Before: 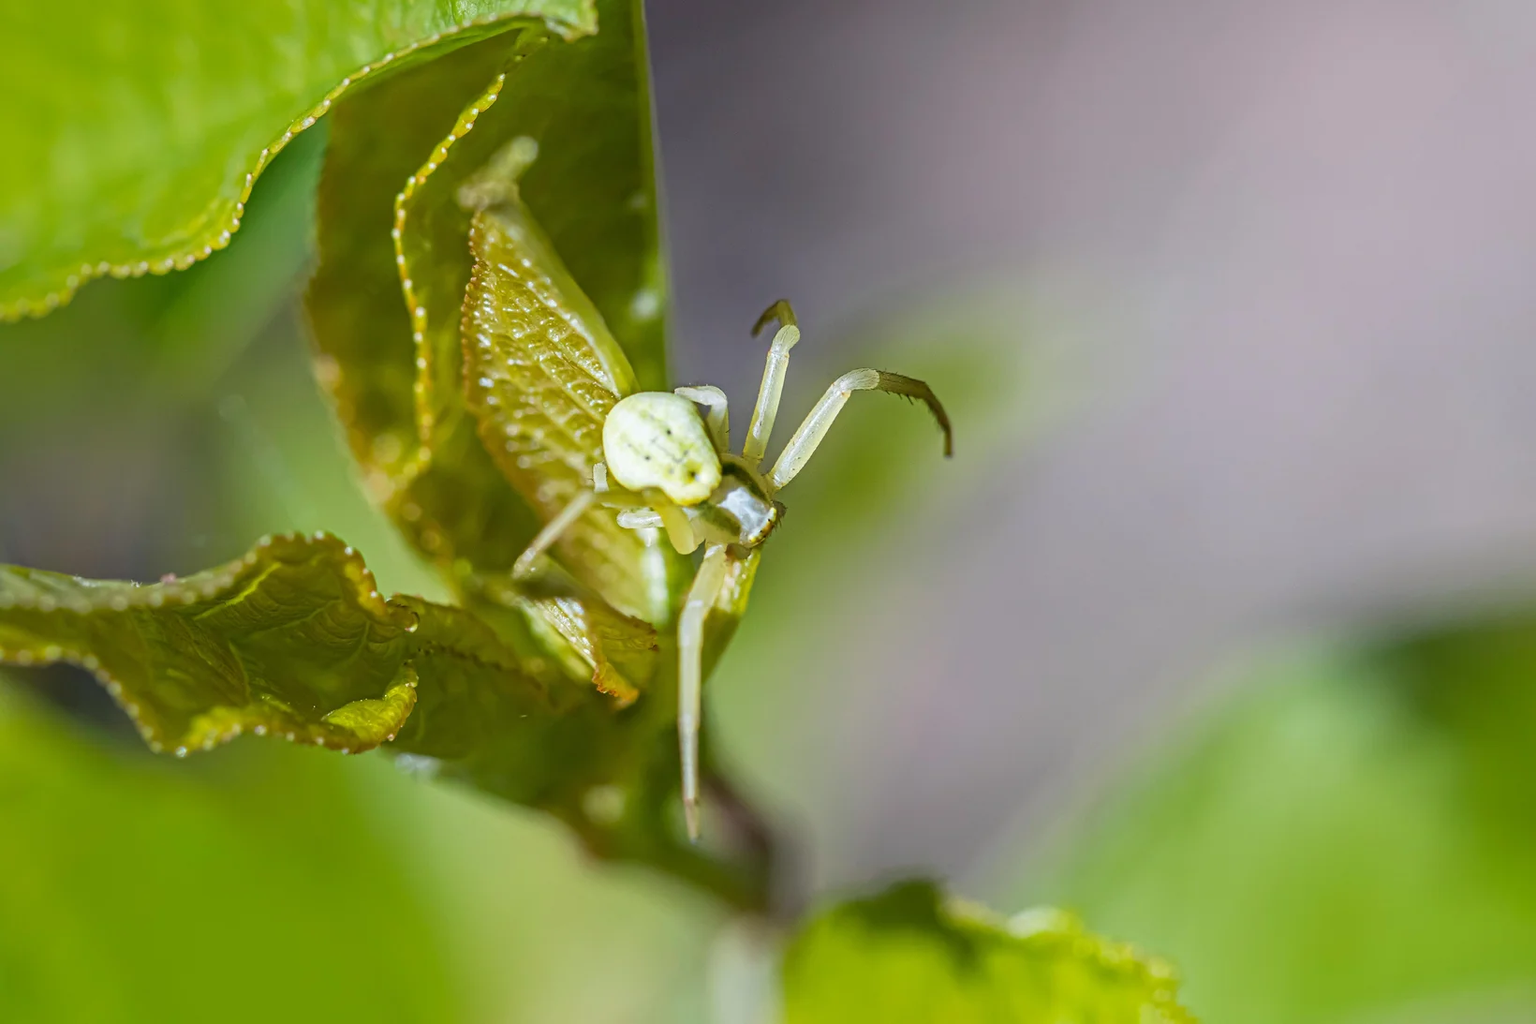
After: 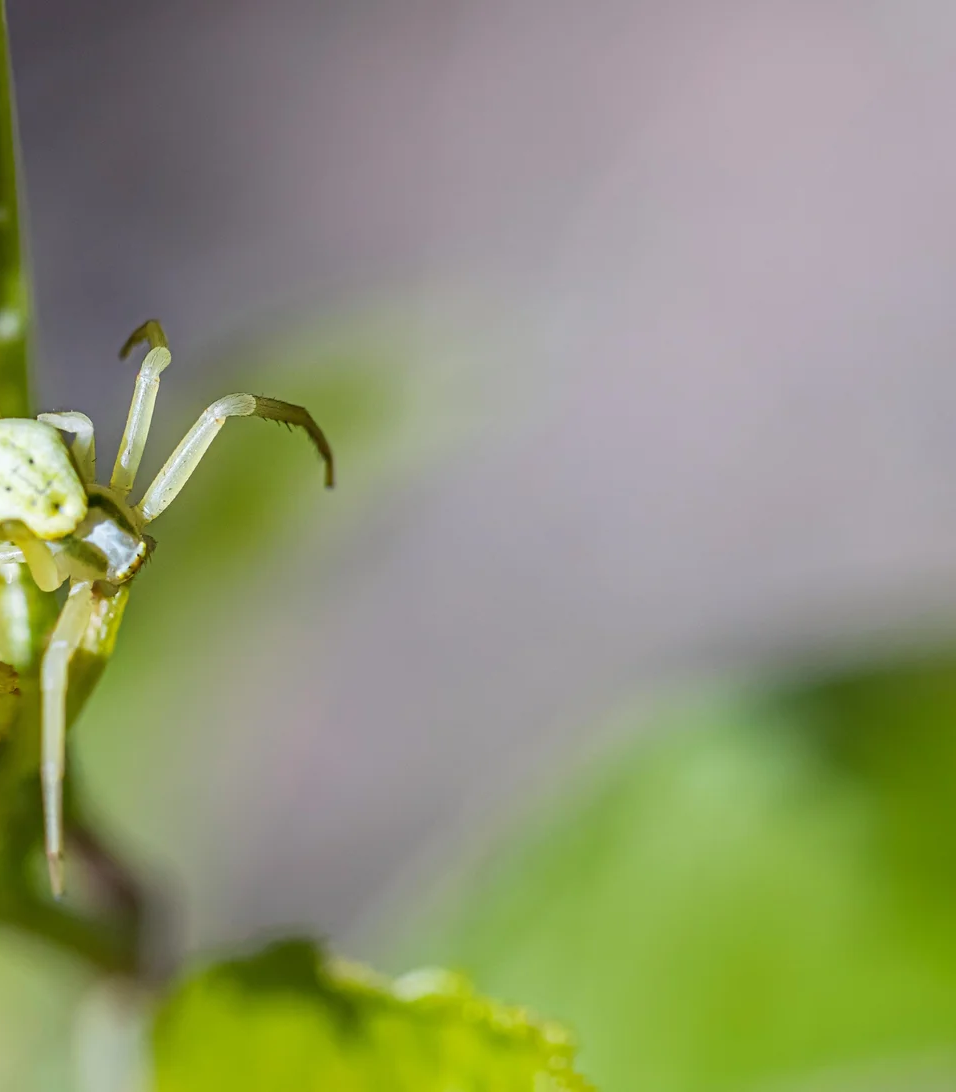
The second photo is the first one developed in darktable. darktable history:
crop: left 41.671%
